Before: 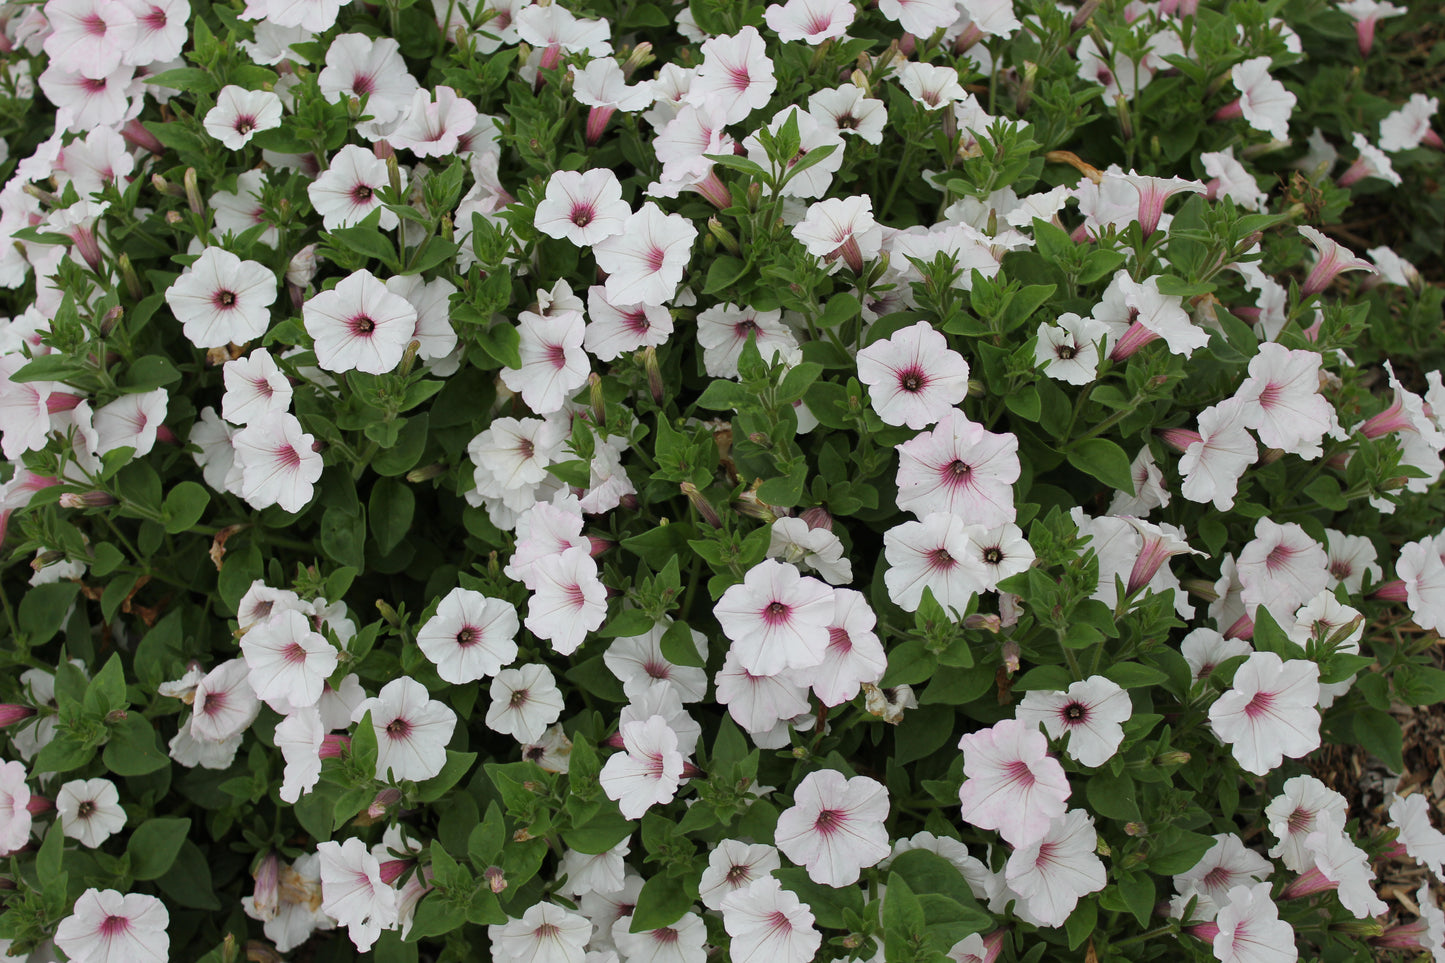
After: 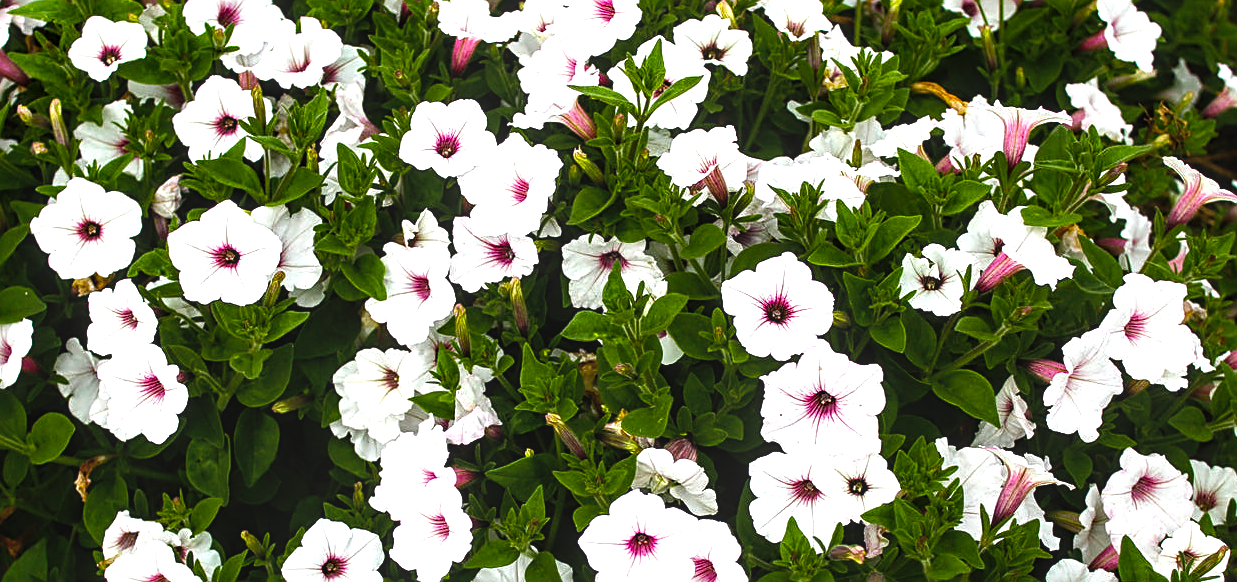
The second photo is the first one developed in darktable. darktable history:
color balance rgb: linear chroma grading › global chroma 9%, perceptual saturation grading › global saturation 36%, perceptual saturation grading › shadows 35%, perceptual brilliance grading › global brilliance 21.21%, perceptual brilliance grading › shadows -35%, global vibrance 21.21%
local contrast: on, module defaults
tone equalizer: -8 EV -0.75 EV, -7 EV -0.7 EV, -6 EV -0.6 EV, -5 EV -0.4 EV, -3 EV 0.4 EV, -2 EV 0.6 EV, -1 EV 0.7 EV, +0 EV 0.75 EV, edges refinement/feathering 500, mask exposure compensation -1.57 EV, preserve details no
sharpen: on, module defaults
crop and rotate: left 9.345%, top 7.22%, right 4.982%, bottom 32.331%
